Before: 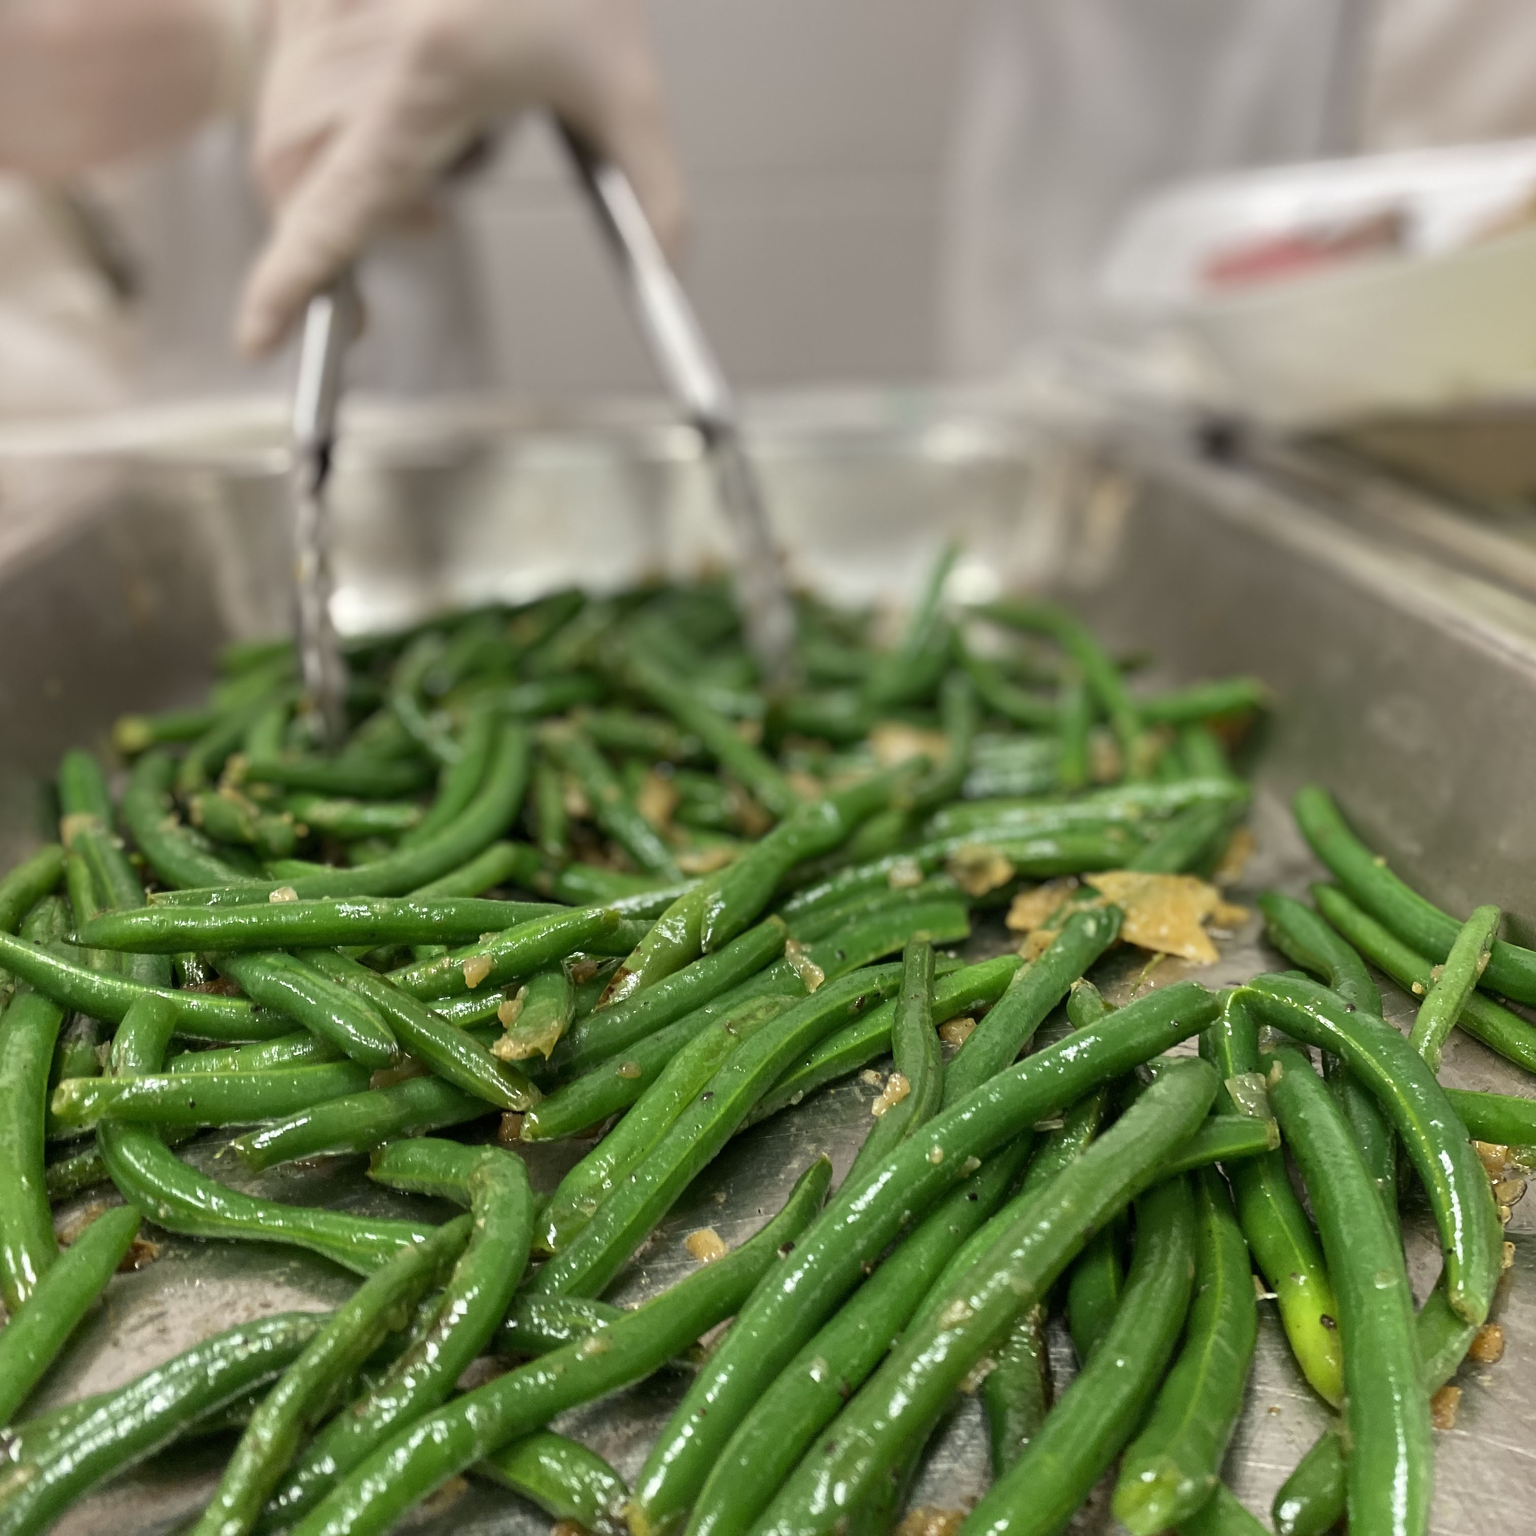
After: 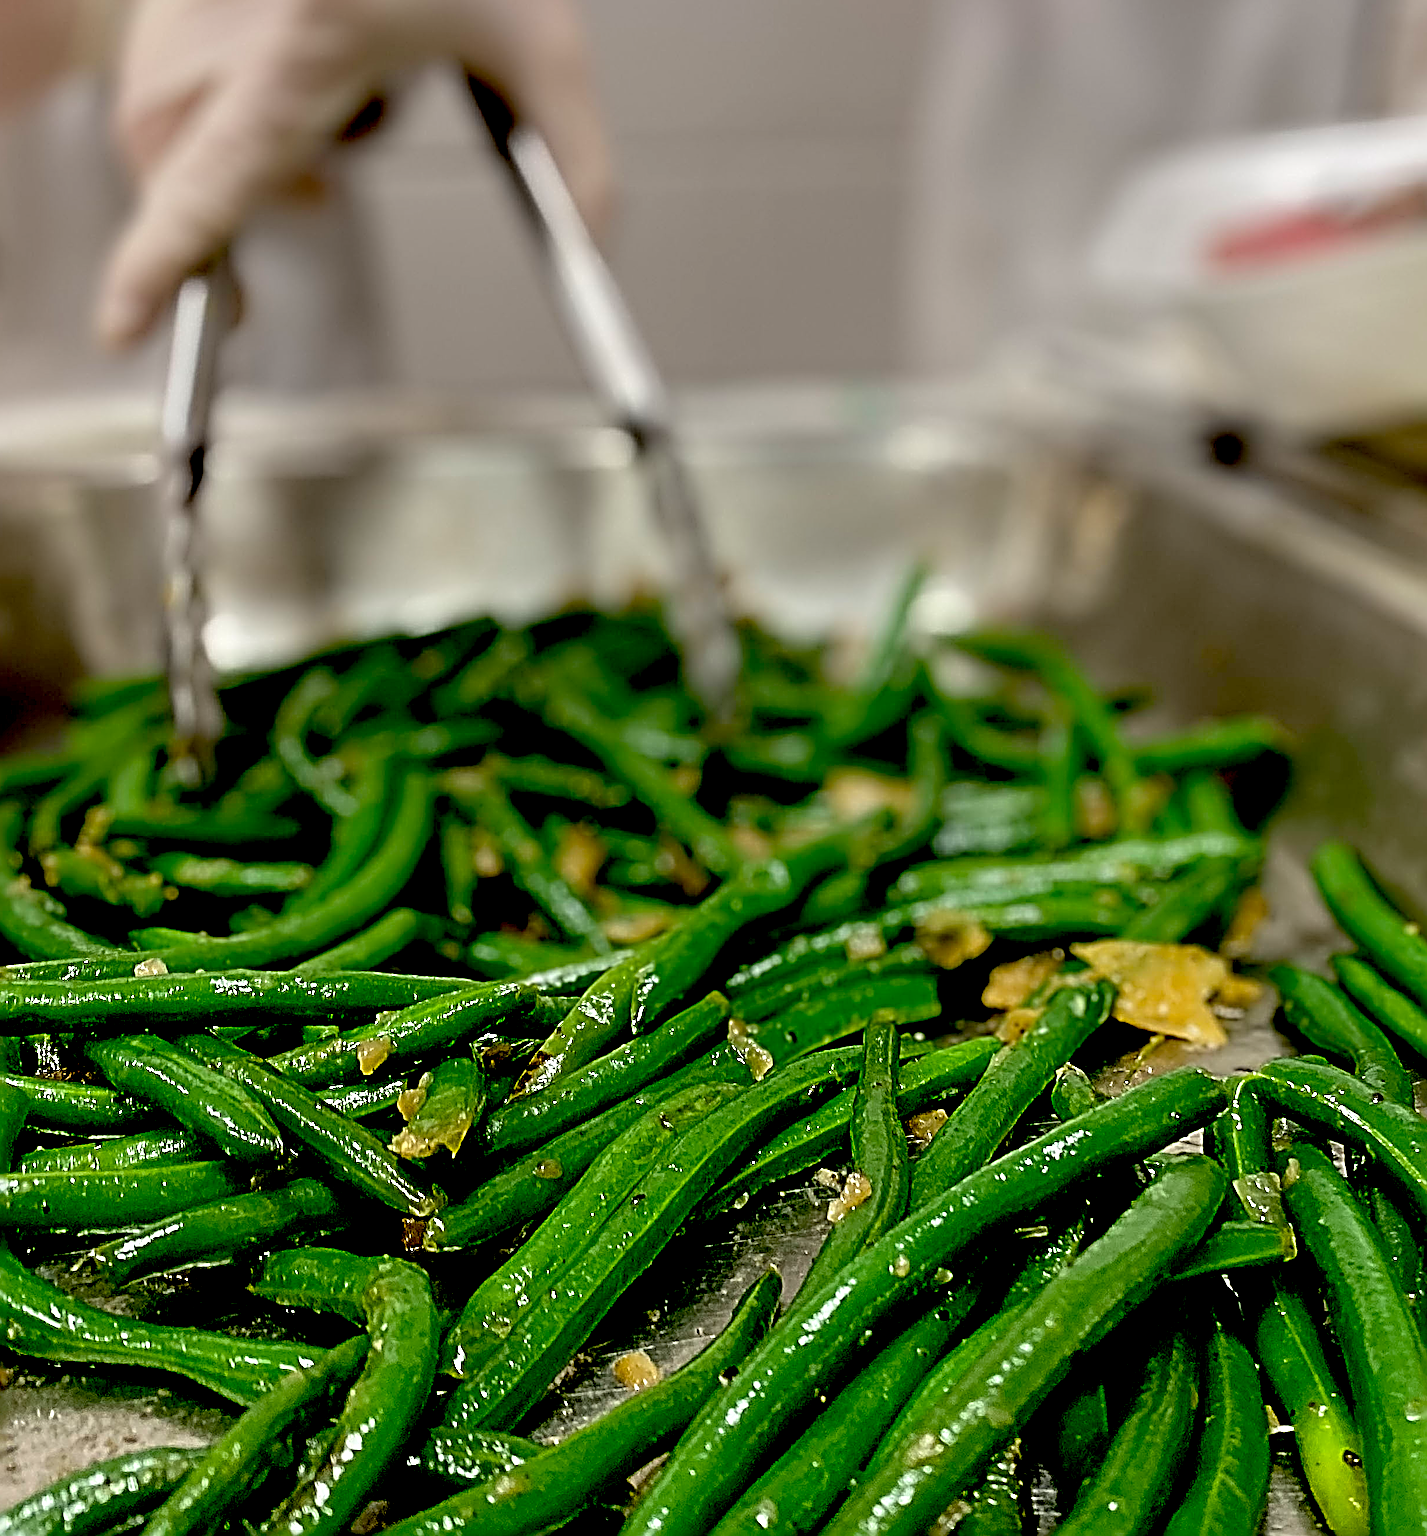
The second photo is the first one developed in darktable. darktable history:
exposure: black level correction 0.056, exposure -0.039 EV, compensate highlight preservation false
sharpen: radius 4.001, amount 2
crop: left 9.929%, top 3.475%, right 9.188%, bottom 9.529%
